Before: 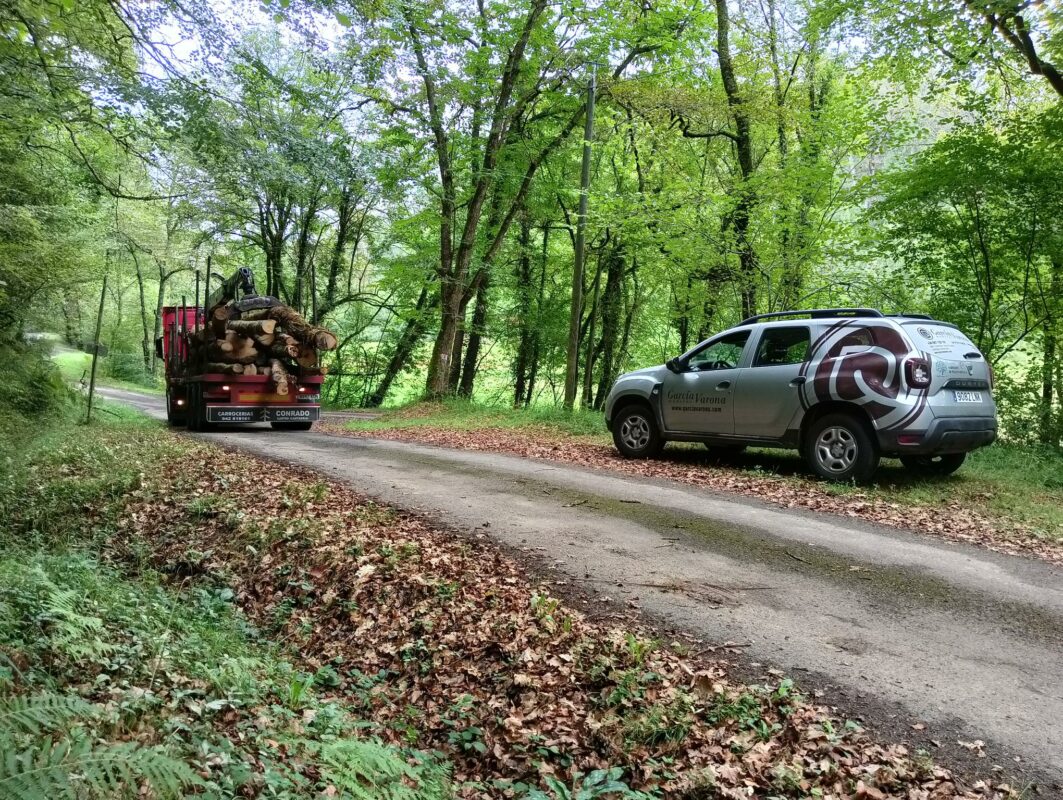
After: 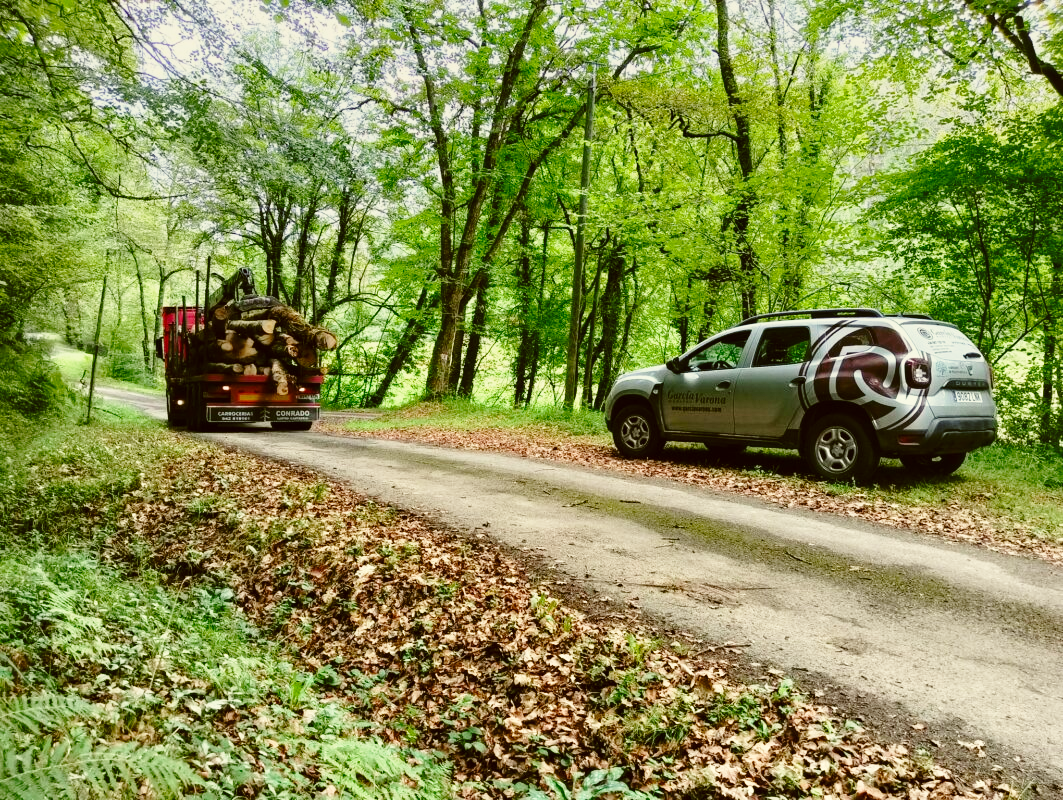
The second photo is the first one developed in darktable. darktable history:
base curve: curves: ch0 [(0, 0) (0.028, 0.03) (0.121, 0.232) (0.46, 0.748) (0.859, 0.968) (1, 1)], preserve colors none
graduated density: rotation -0.352°, offset 57.64
color correction: highlights a* -1.43, highlights b* 10.12, shadows a* 0.395, shadows b* 19.35
